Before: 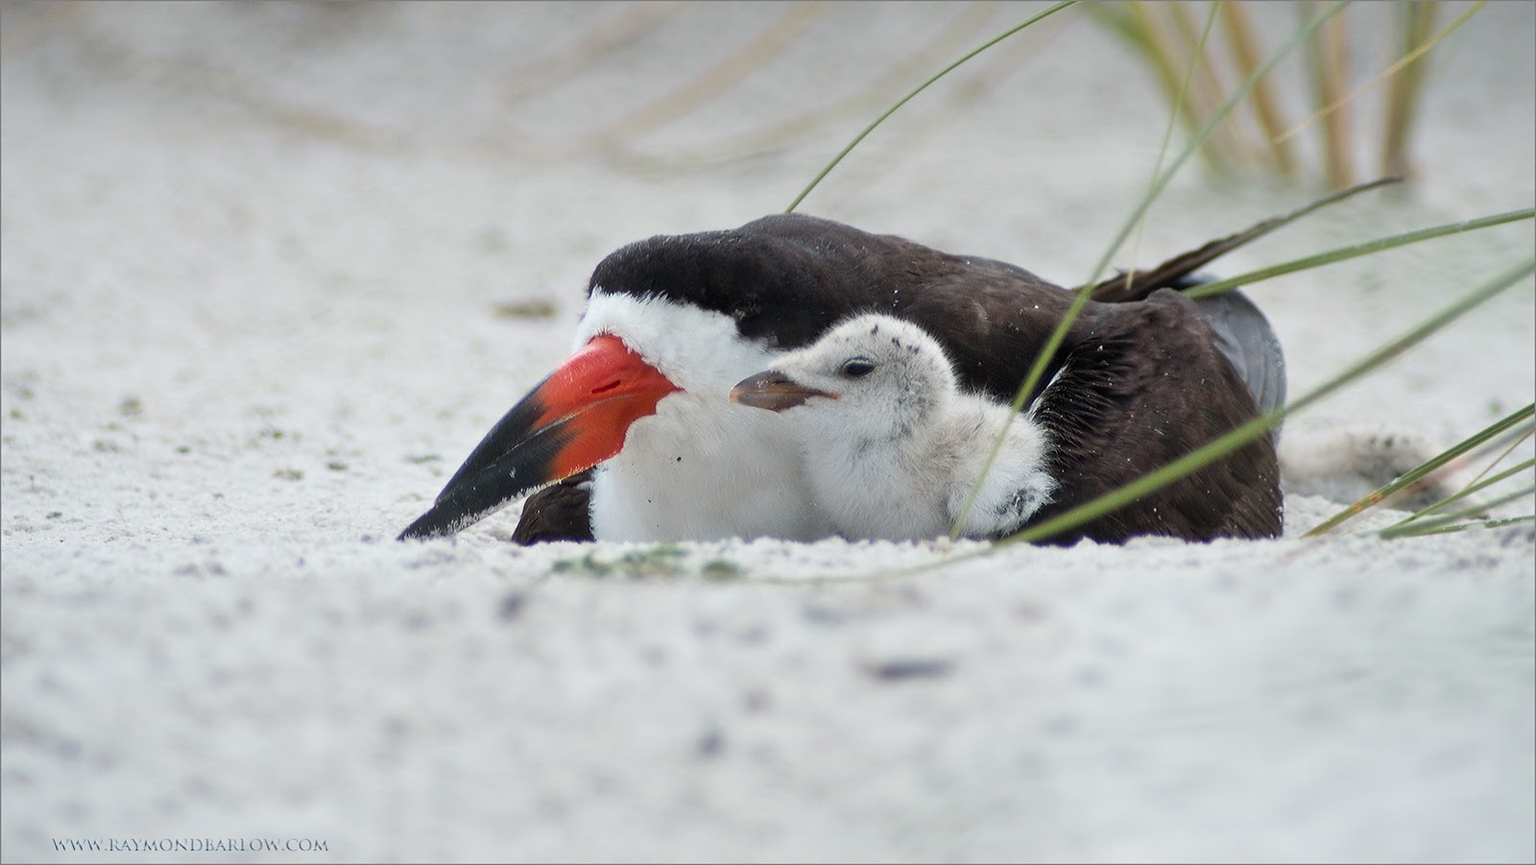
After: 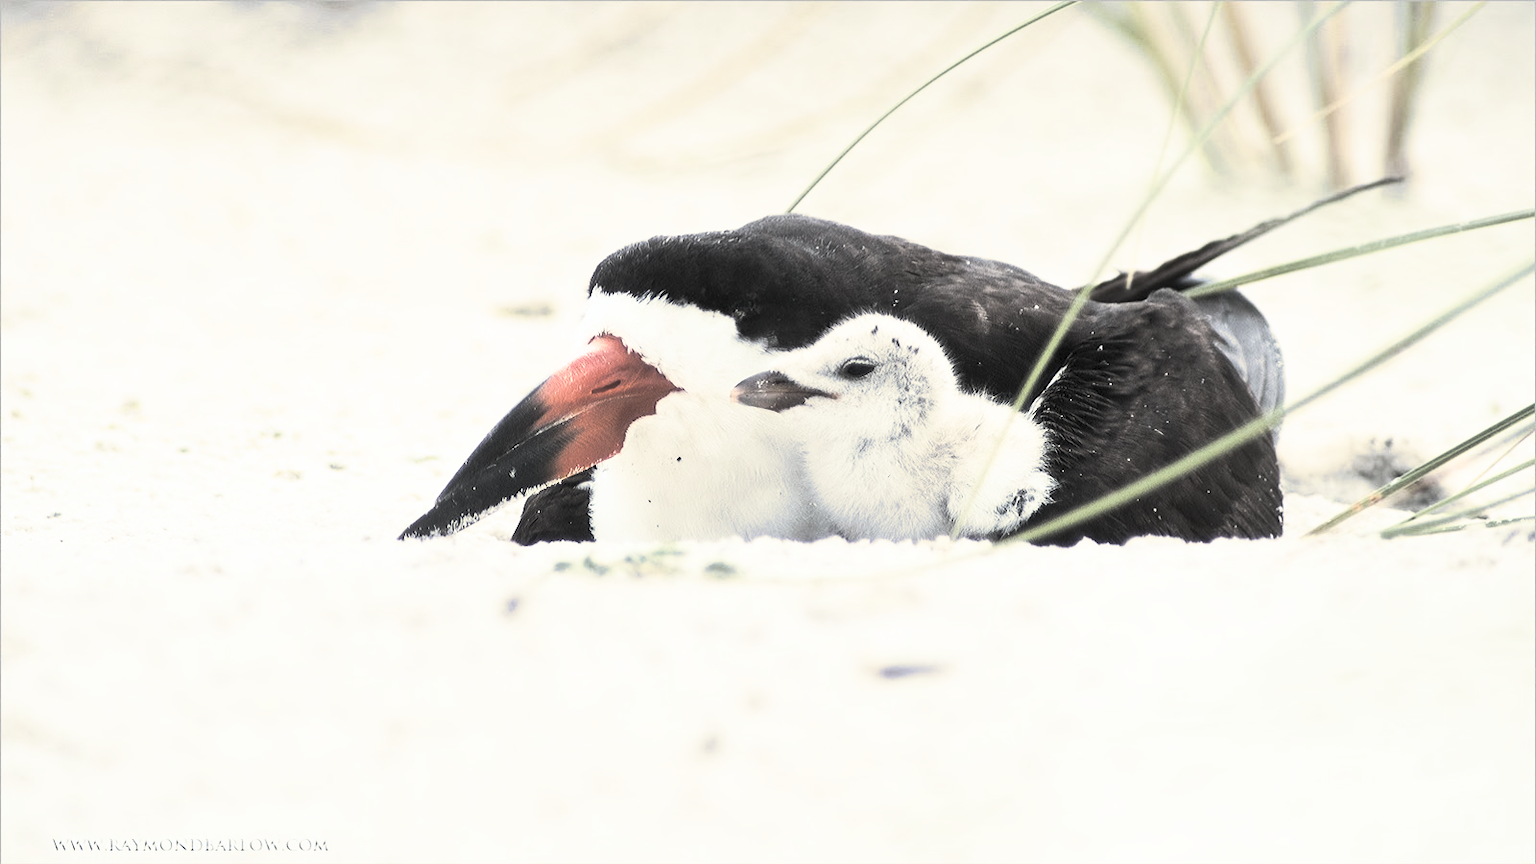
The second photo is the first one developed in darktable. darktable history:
contrast brightness saturation: contrast 0.57, brightness 0.57, saturation -0.34
split-toning: shadows › hue 43.2°, shadows › saturation 0, highlights › hue 50.4°, highlights › saturation 1
